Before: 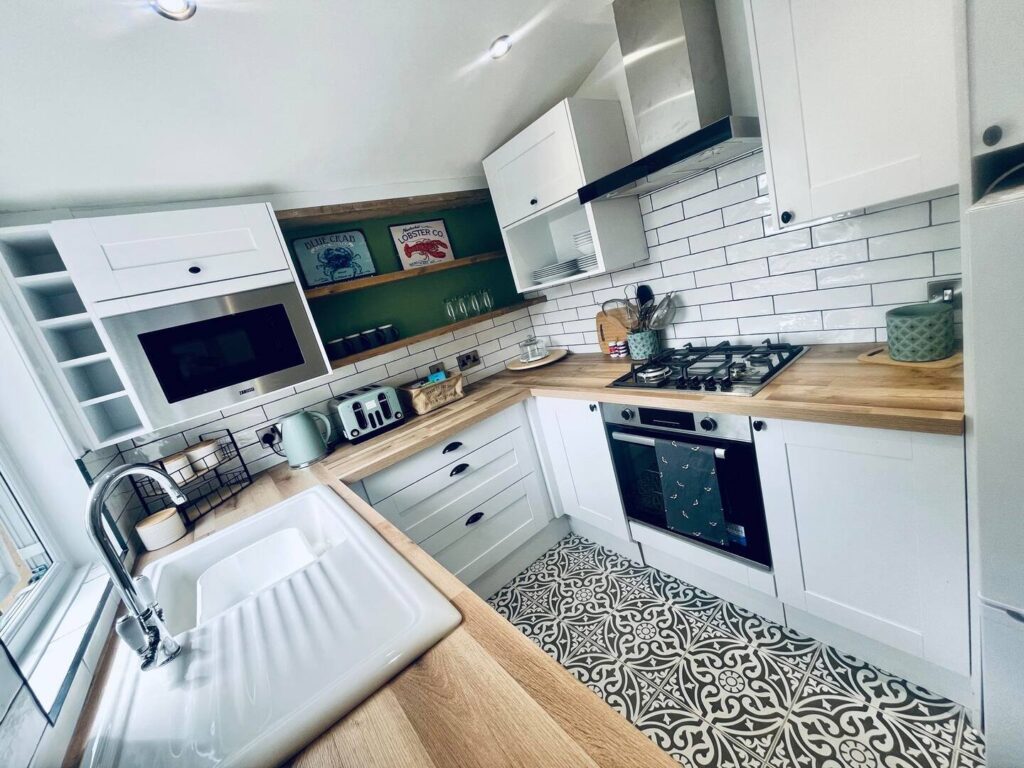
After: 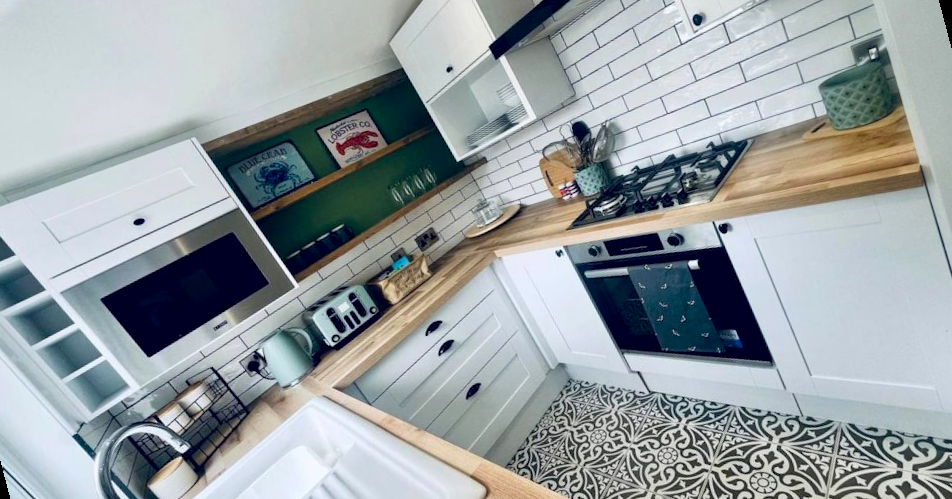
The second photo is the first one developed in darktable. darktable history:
rotate and perspective: rotation -14.8°, crop left 0.1, crop right 0.903, crop top 0.25, crop bottom 0.748
contrast brightness saturation: saturation 0.1
exposure: black level correction 0.004, exposure 0.014 EV, compensate highlight preservation false
